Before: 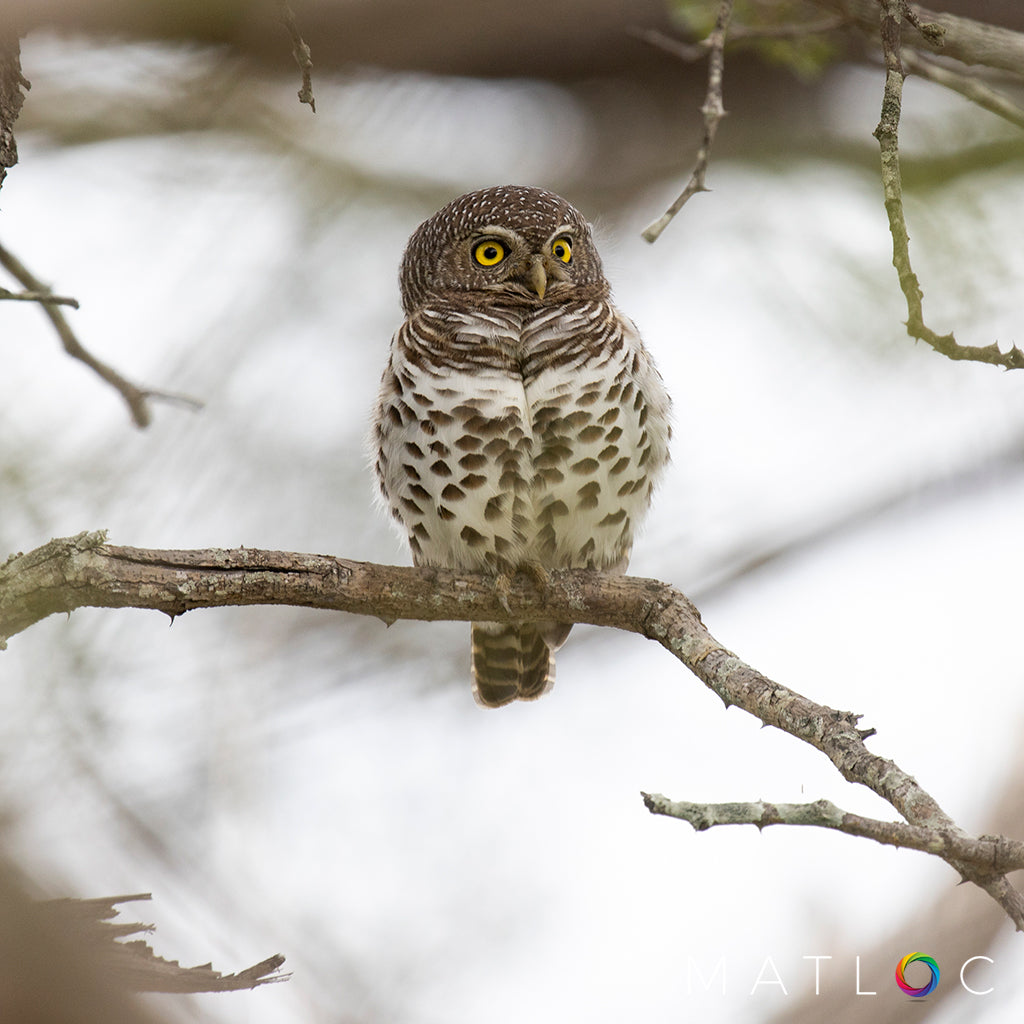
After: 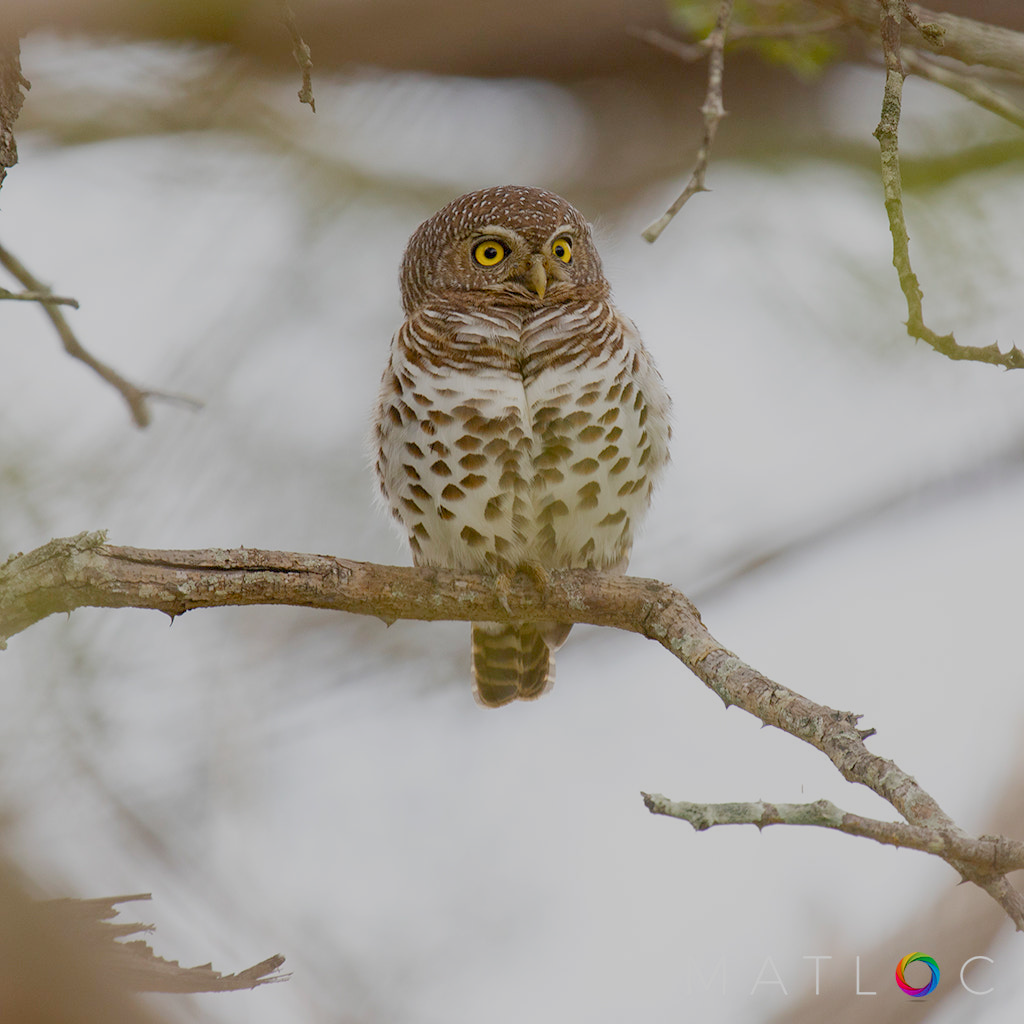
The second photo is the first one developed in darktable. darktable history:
color balance rgb: perceptual saturation grading › global saturation 20%, perceptual saturation grading › highlights -25.763%, perceptual saturation grading › shadows 24.37%, perceptual brilliance grading › global brilliance 1.361%, perceptual brilliance grading › highlights -3.515%, contrast -29.462%
